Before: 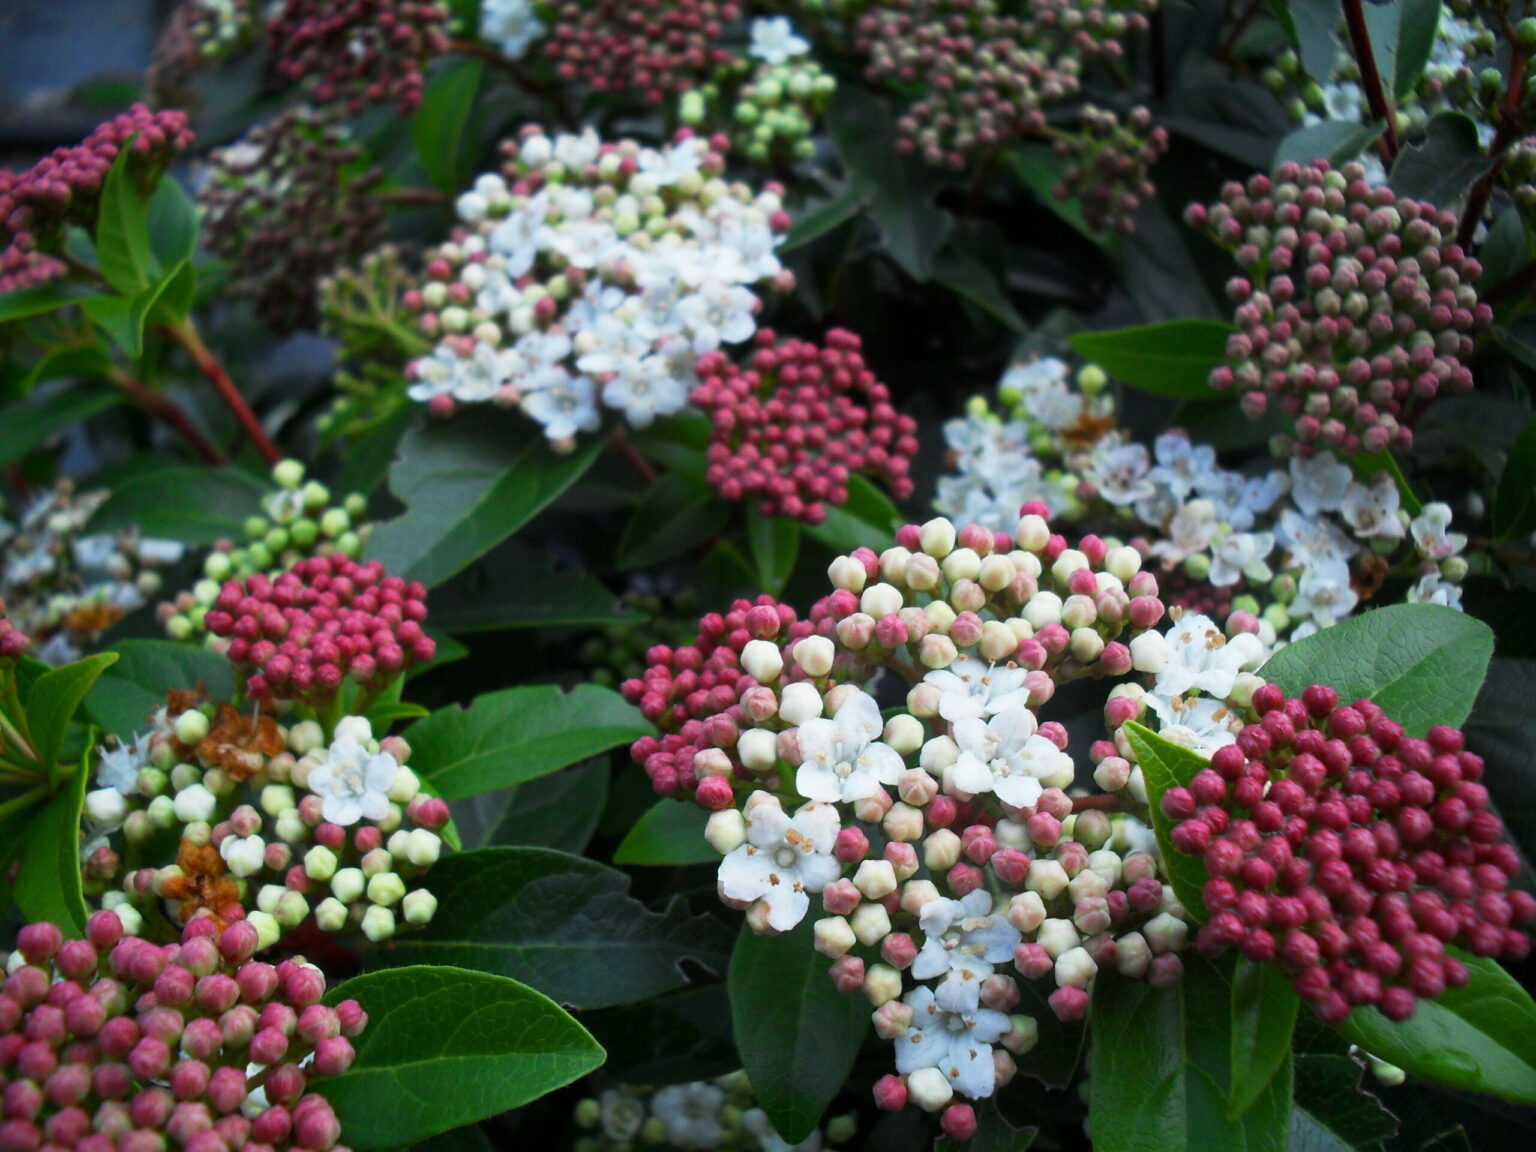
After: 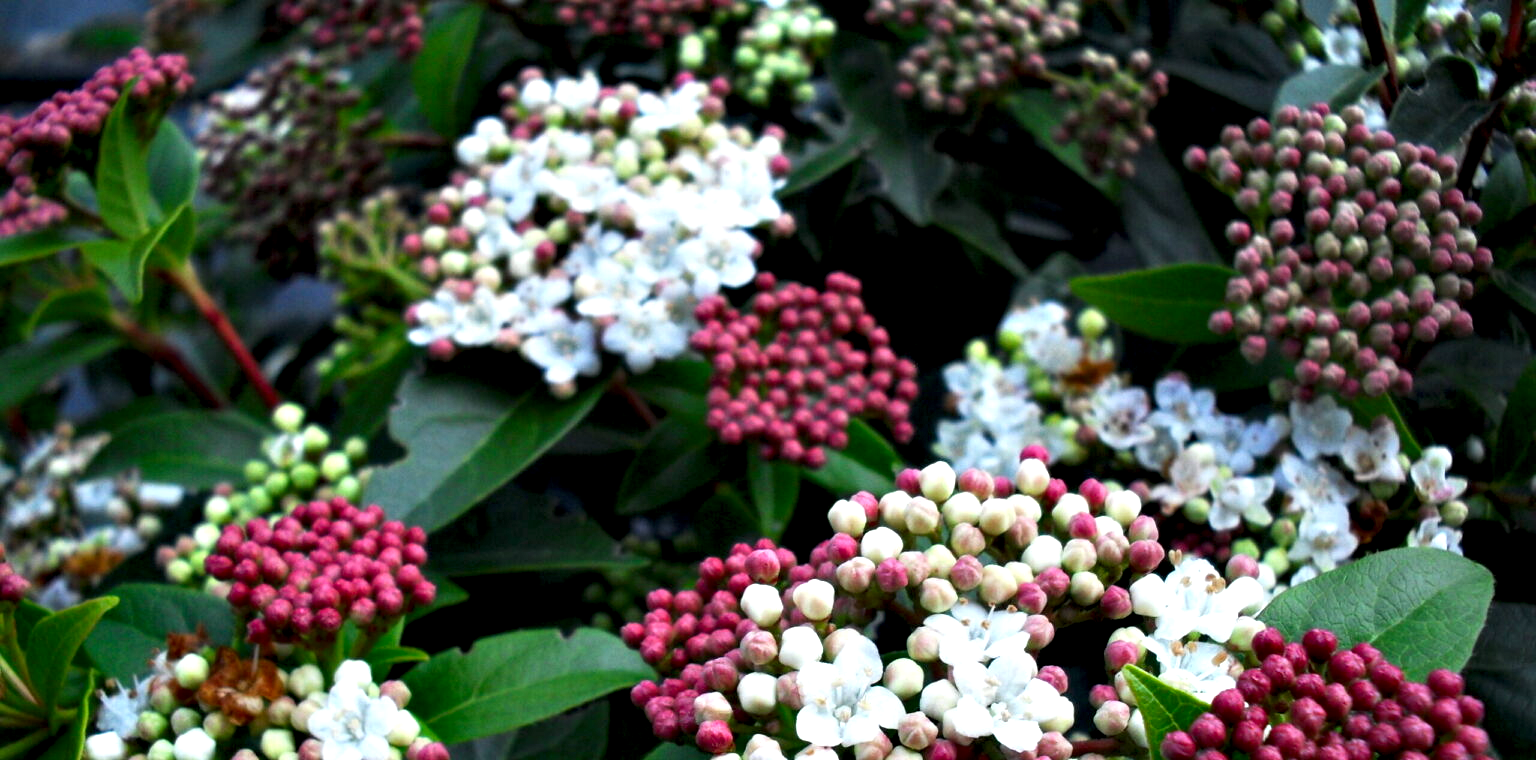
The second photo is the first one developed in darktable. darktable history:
crop and rotate: top 4.902%, bottom 29.054%
contrast equalizer: octaves 7, y [[0.6 ×6], [0.55 ×6], [0 ×6], [0 ×6], [0 ×6]]
